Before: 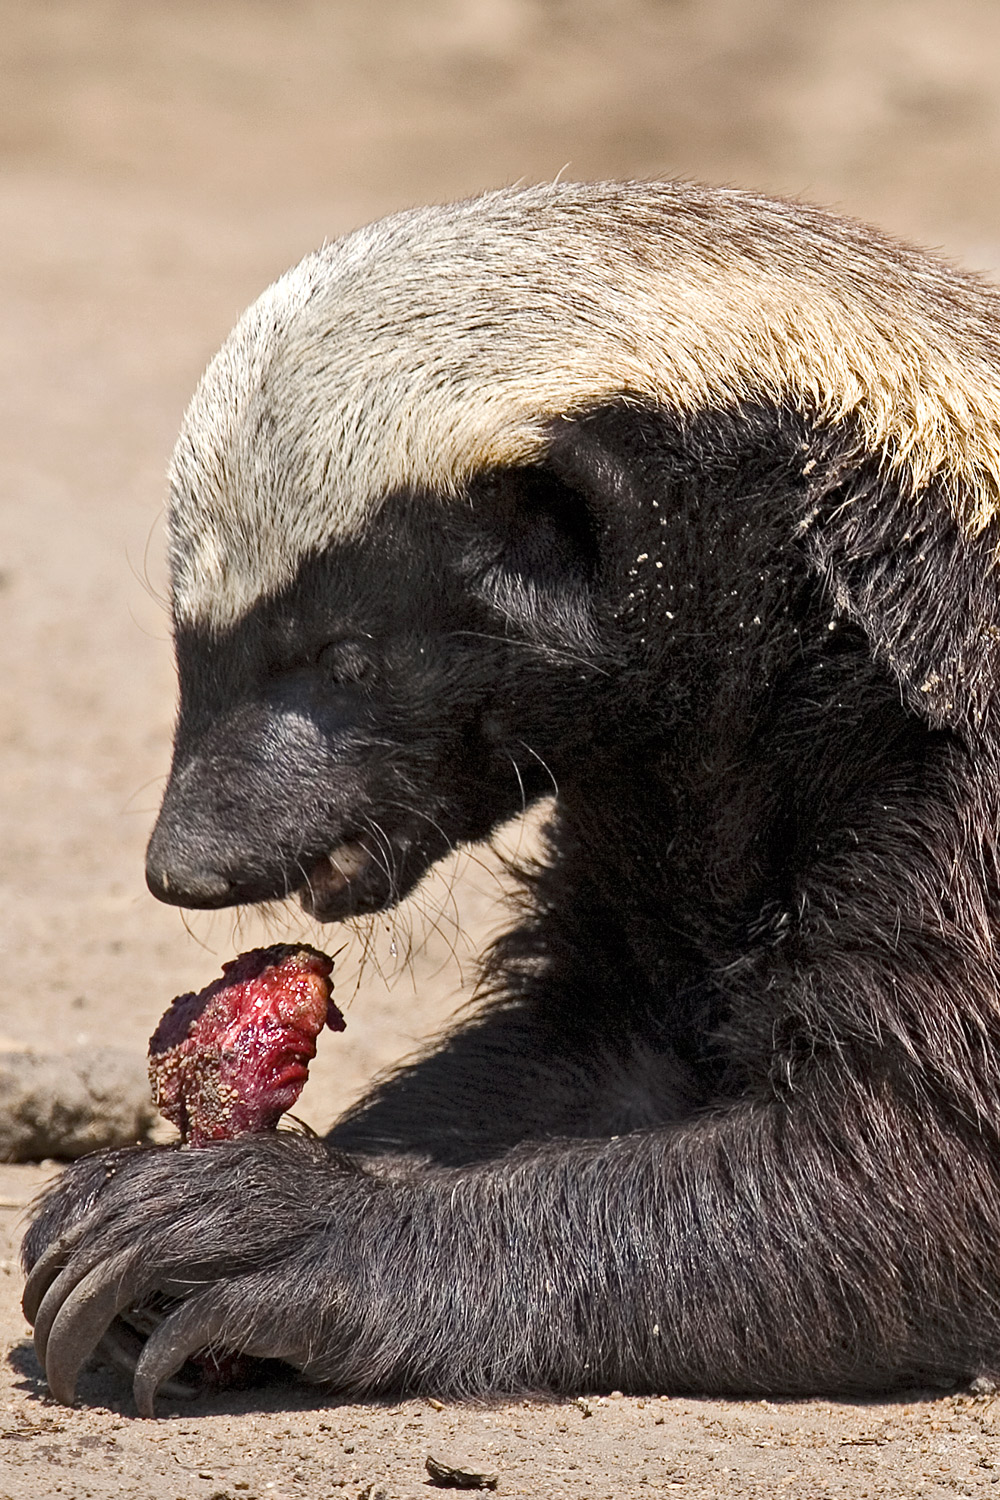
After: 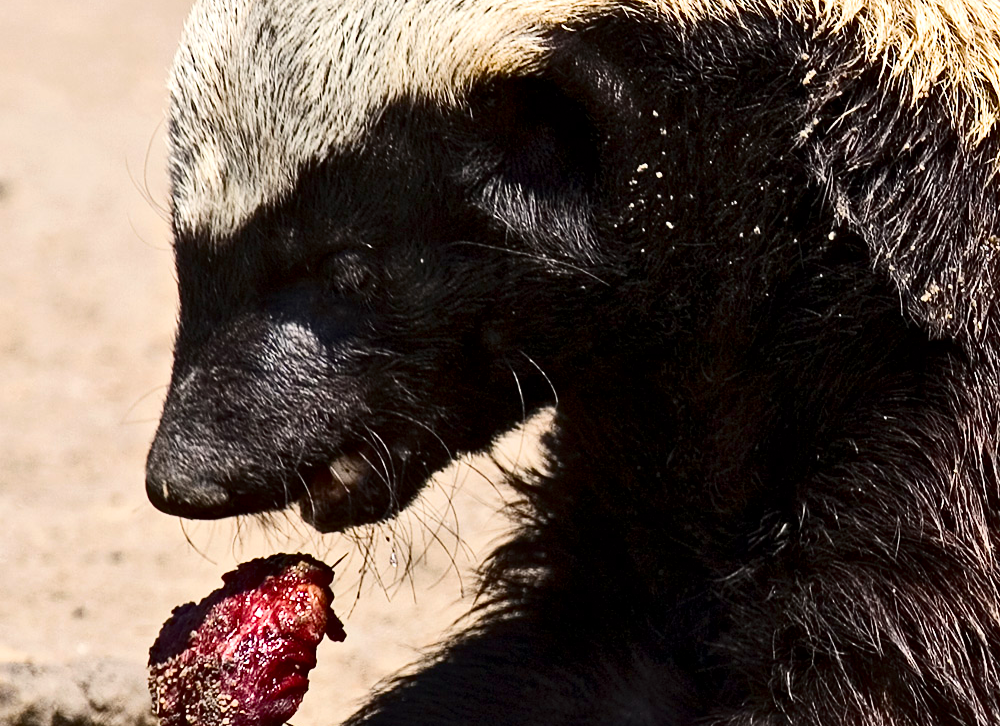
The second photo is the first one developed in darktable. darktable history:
local contrast: mode bilateral grid, contrast 20, coarseness 50, detail 120%, midtone range 0.2
contrast brightness saturation: contrast 0.32, brightness -0.08, saturation 0.17
crop and rotate: top 26.056%, bottom 25.543%
